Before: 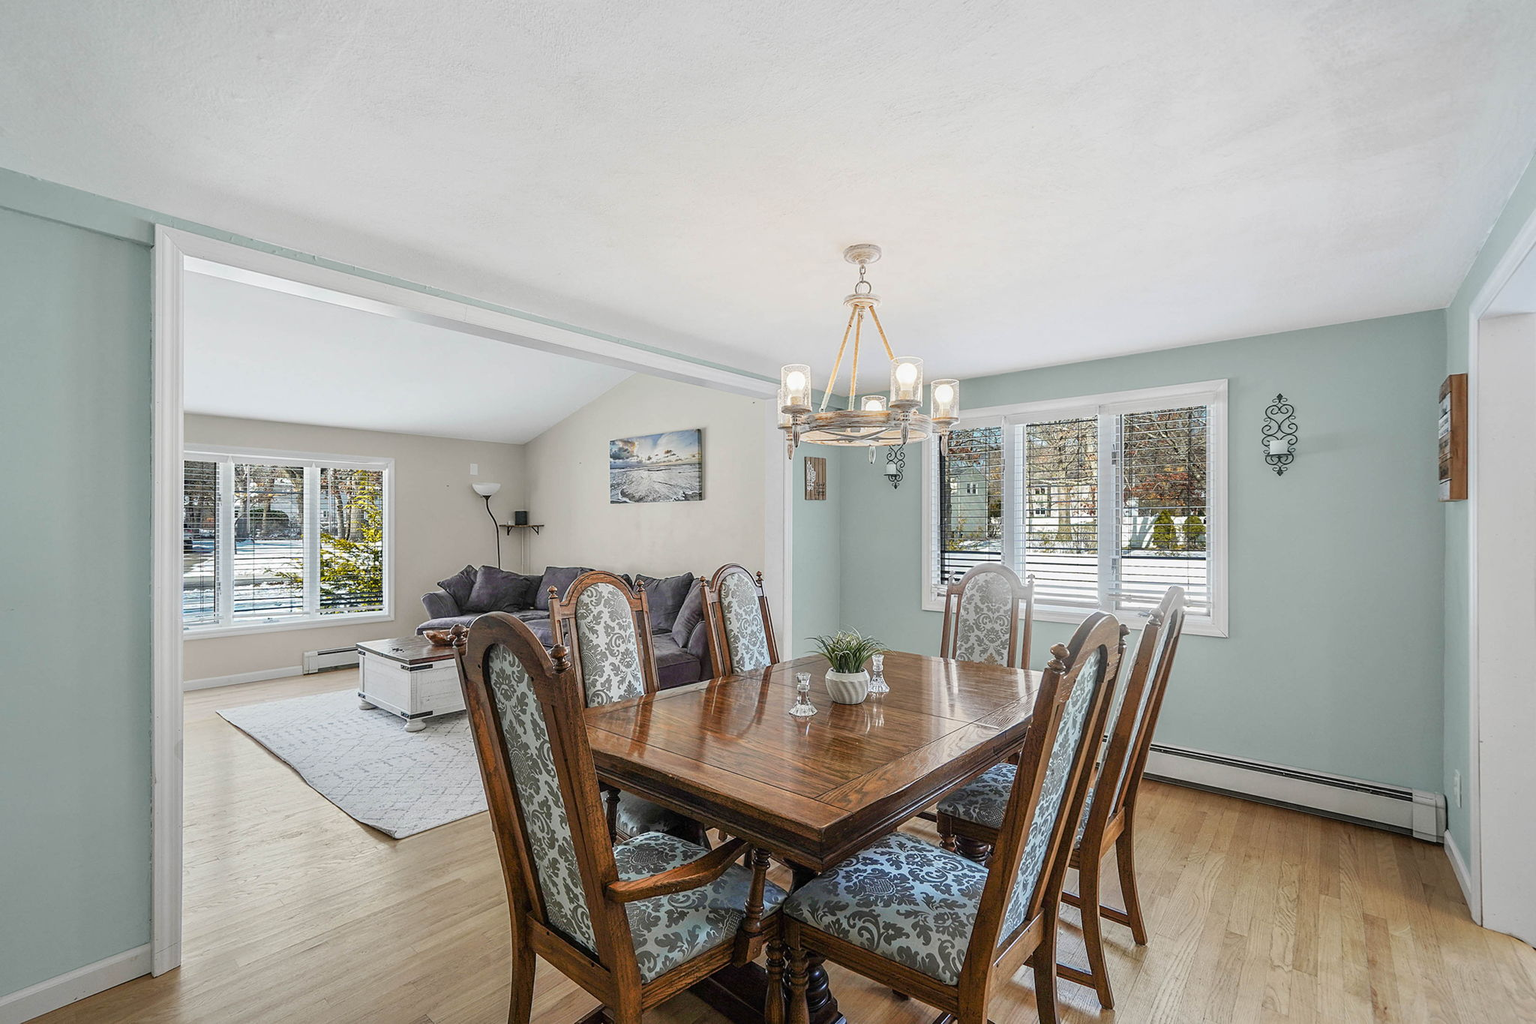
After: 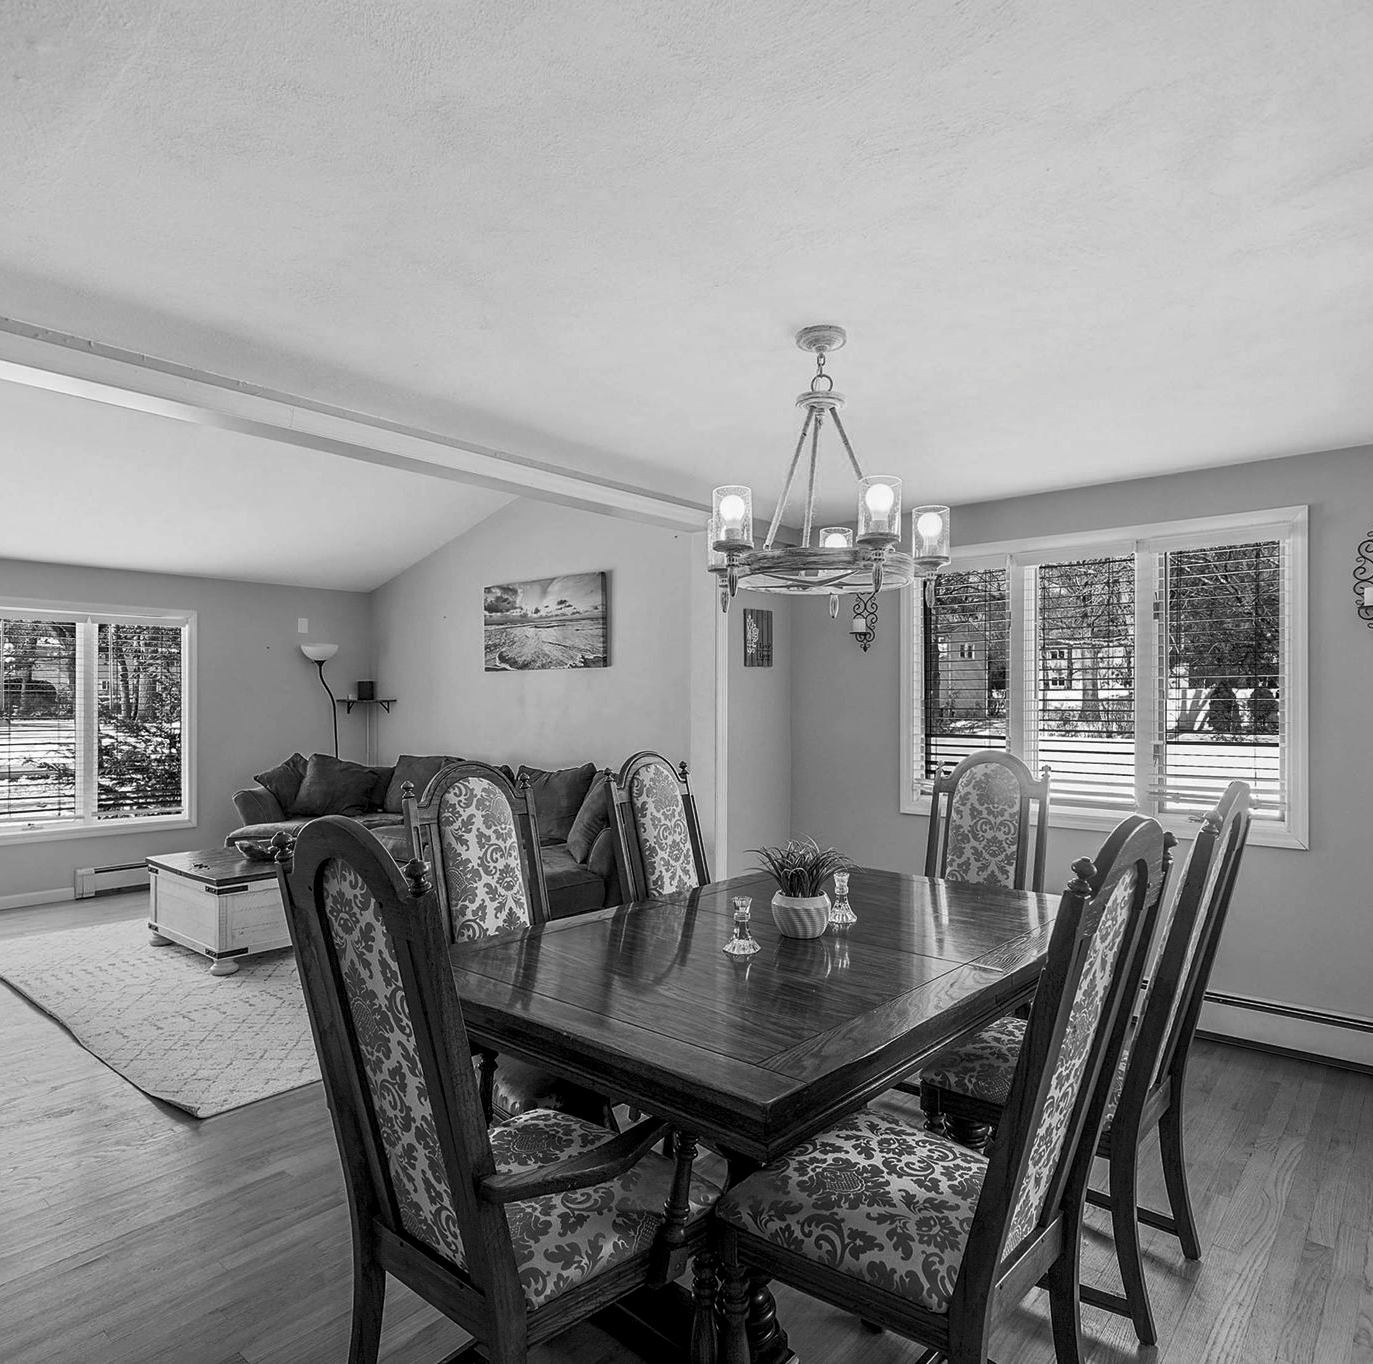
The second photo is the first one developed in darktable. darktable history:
crop and rotate: left 16.092%, right 16.861%
color calibration: output gray [0.253, 0.26, 0.487, 0], x 0.37, y 0.382, temperature 4313.6 K
tone curve: curves: ch0 [(0, 0) (0.536, 0.402) (1, 1)], color space Lab, independent channels, preserve colors none
contrast brightness saturation: saturation -0.057
color correction: highlights b* 0.025, saturation 0.801
exposure: black level correction 0.007, compensate highlight preservation false
